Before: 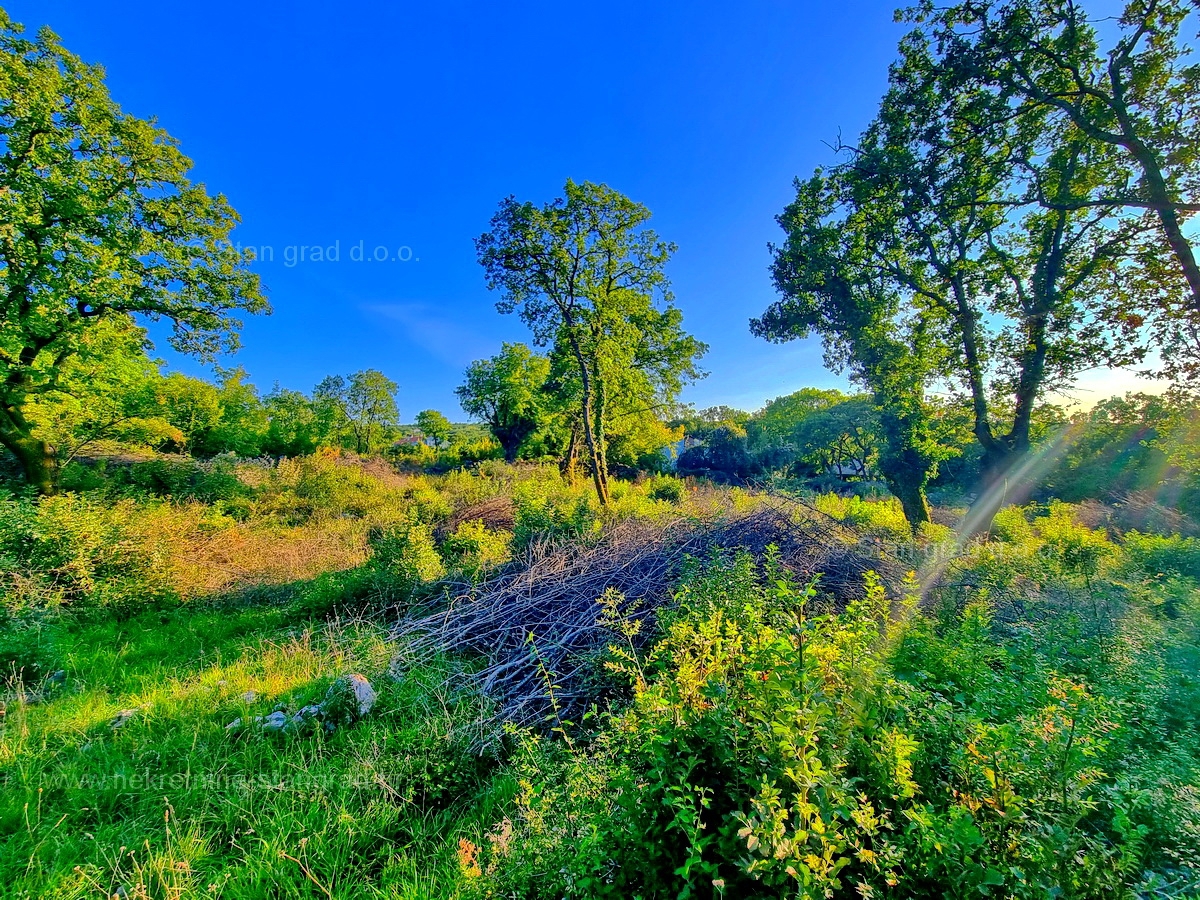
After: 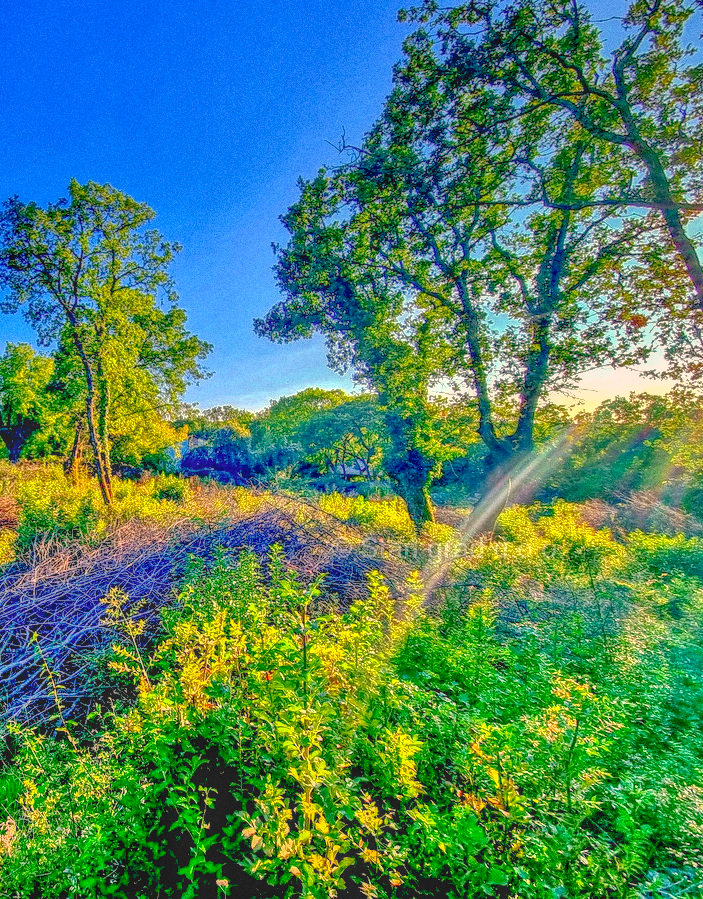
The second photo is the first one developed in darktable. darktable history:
white balance: red 1.127, blue 0.943
graduated density: on, module defaults
exposure: black level correction 0.012, exposure 0.7 EV, compensate exposure bias true, compensate highlight preservation false
shadows and highlights: soften with gaussian
crop: left 41.402%
local contrast: highlights 20%, shadows 30%, detail 200%, midtone range 0.2
tone equalizer: -7 EV 0.15 EV, -6 EV 0.6 EV, -5 EV 1.15 EV, -4 EV 1.33 EV, -3 EV 1.15 EV, -2 EV 0.6 EV, -1 EV 0.15 EV, mask exposure compensation -0.5 EV
grain: on, module defaults
